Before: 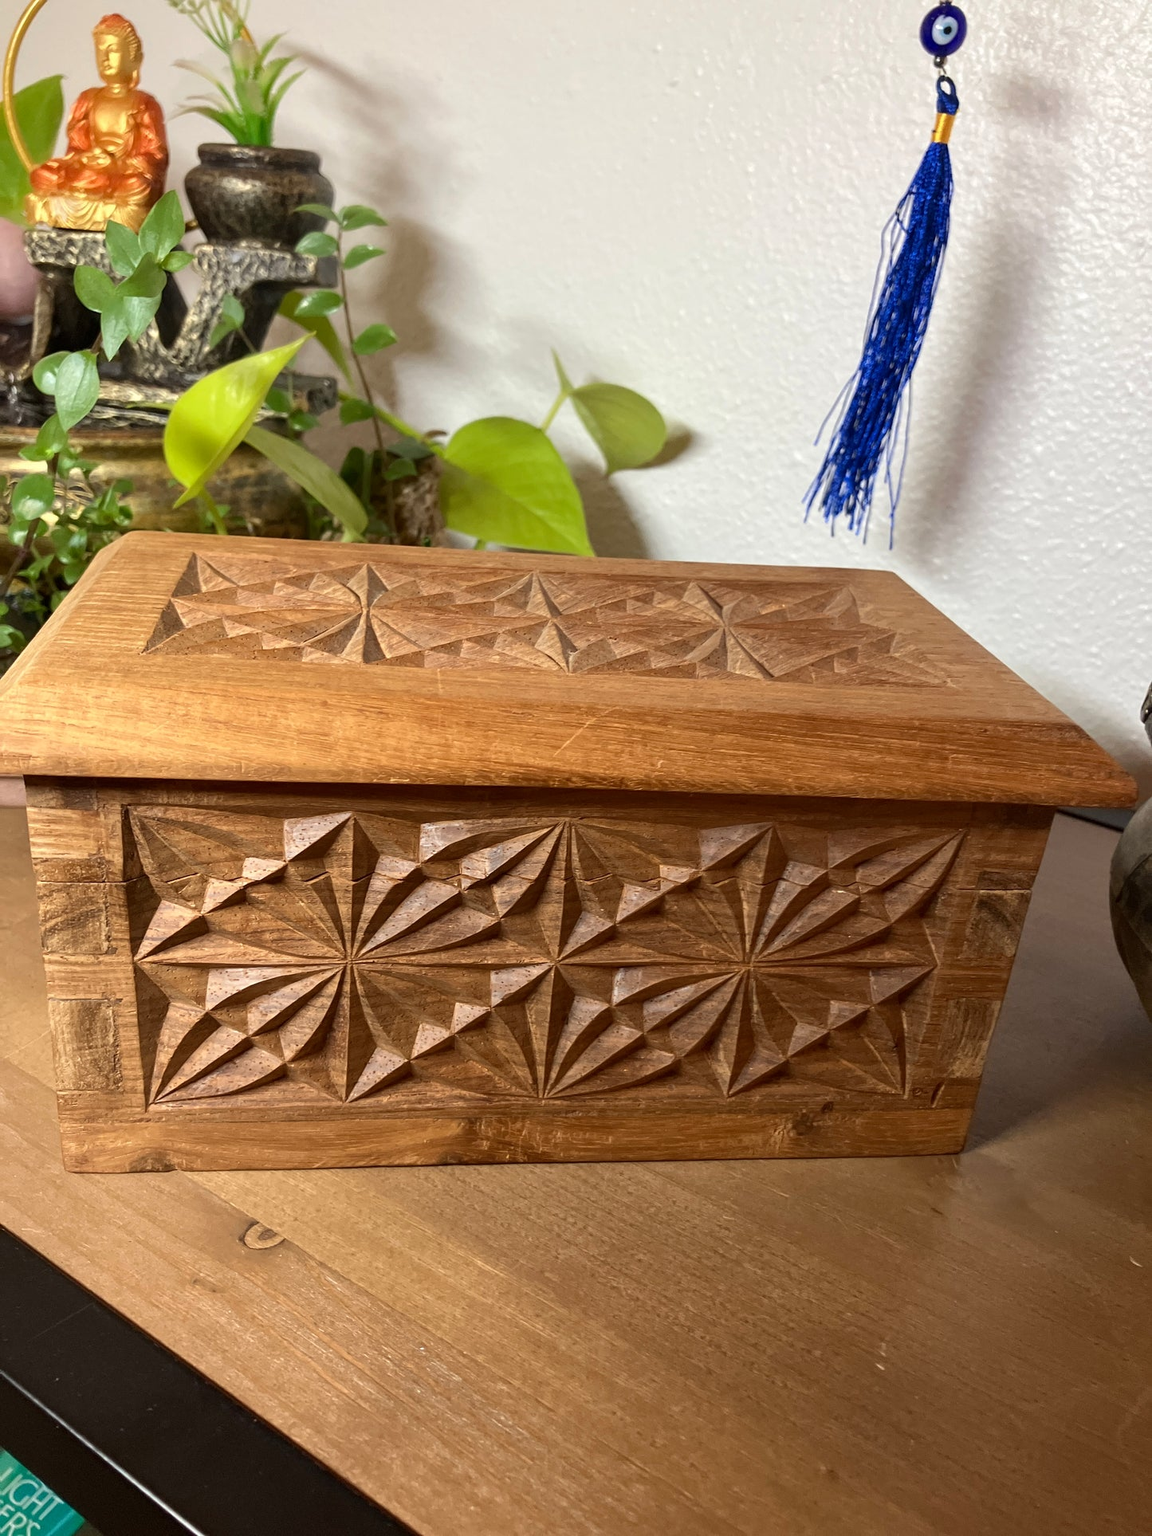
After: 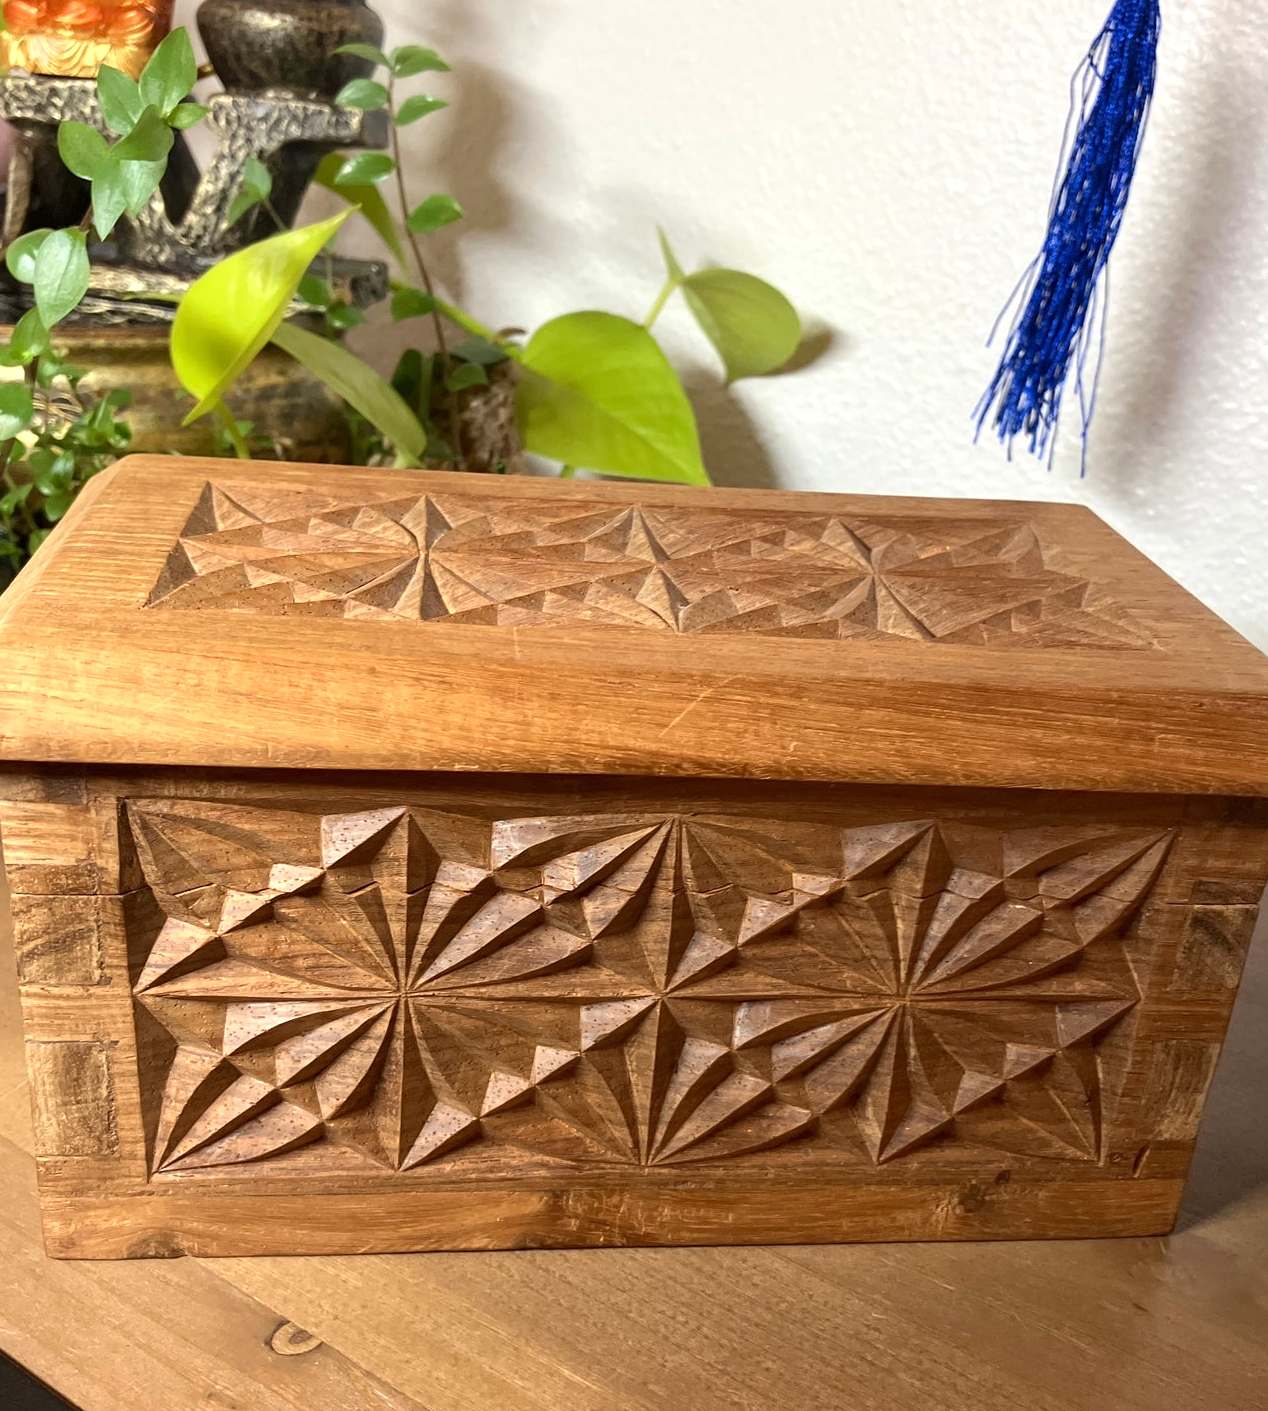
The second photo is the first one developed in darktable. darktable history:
crop and rotate: left 2.479%, top 11.012%, right 9.719%, bottom 15.753%
exposure: exposure 0.263 EV, compensate exposure bias true, compensate highlight preservation false
